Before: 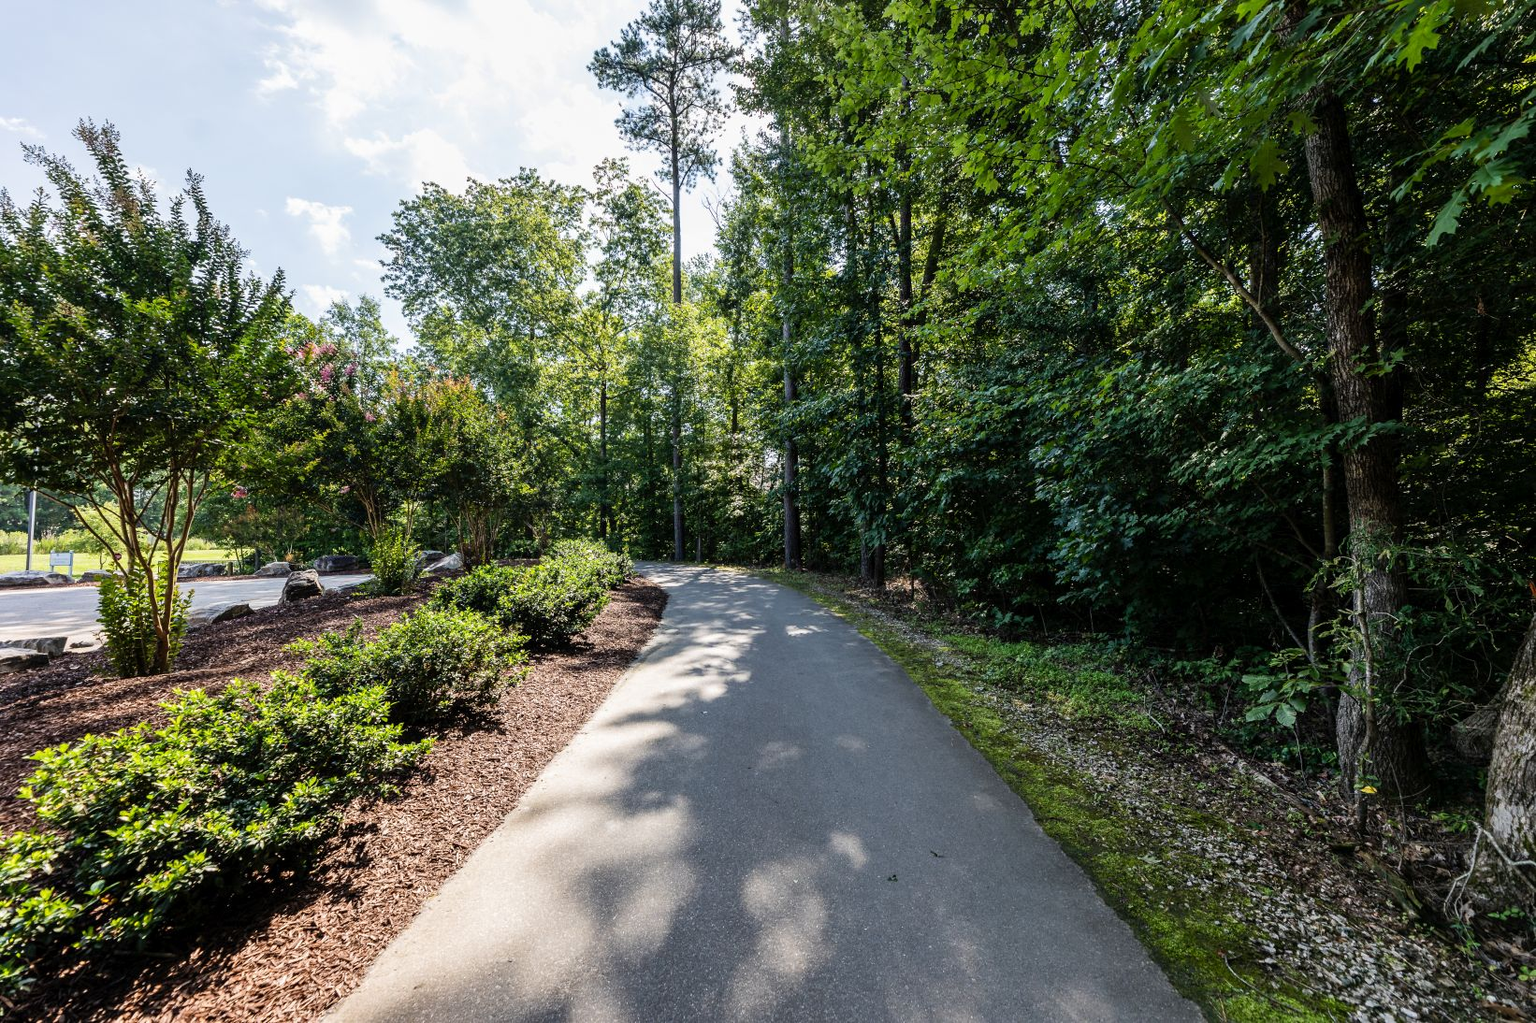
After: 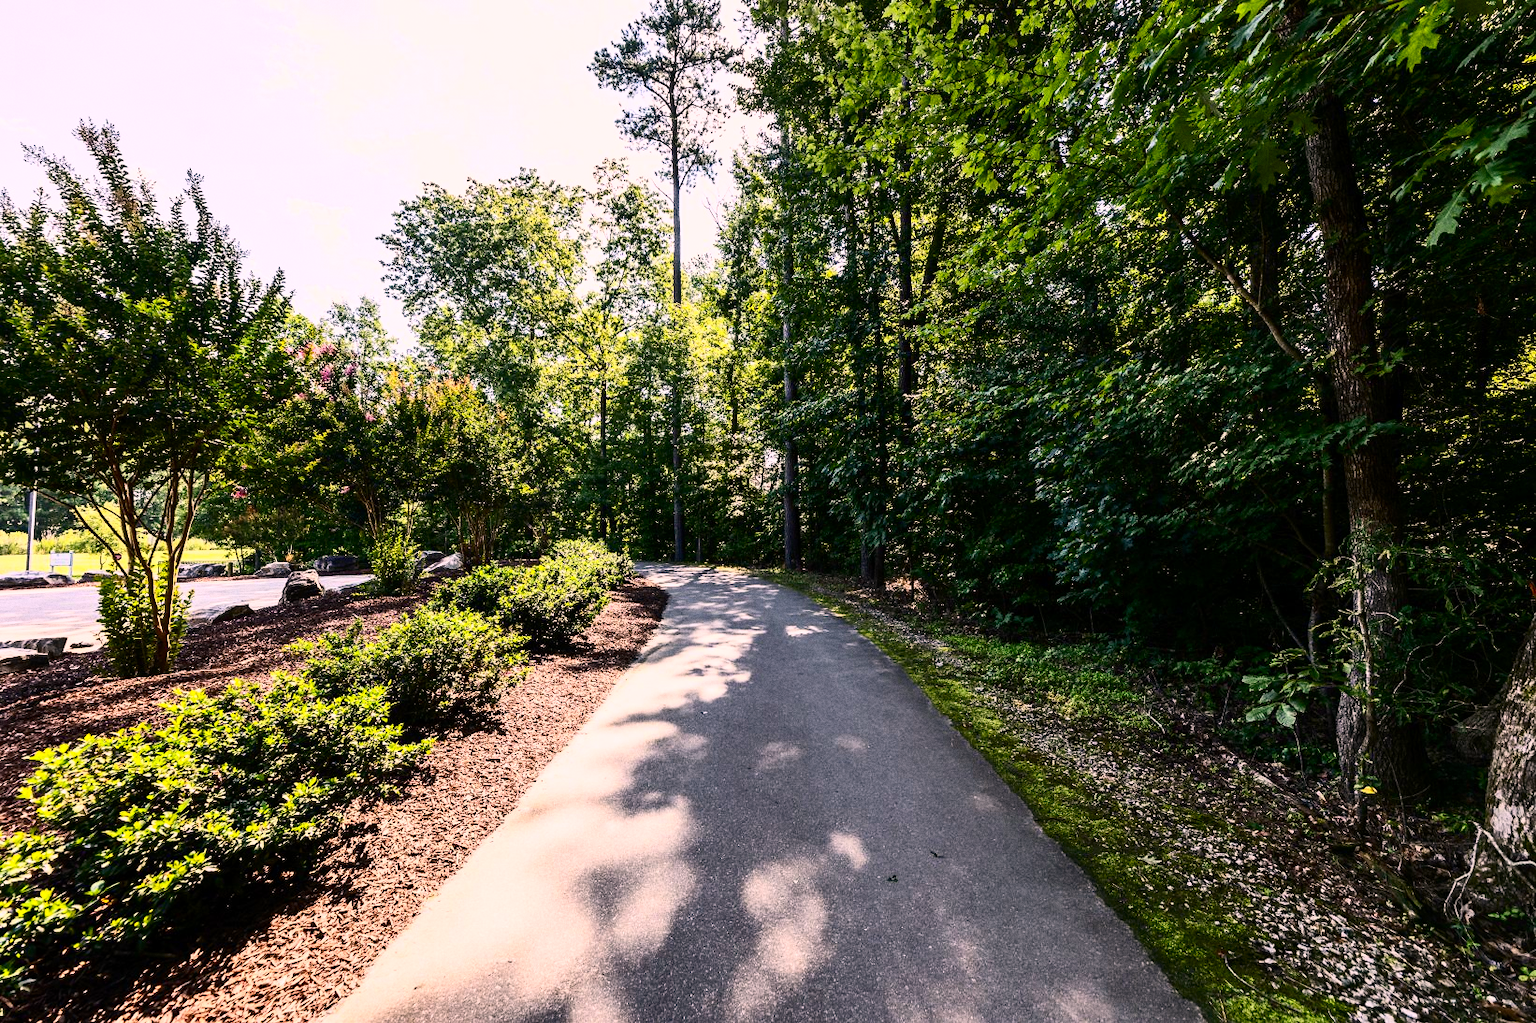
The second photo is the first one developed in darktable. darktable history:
color correction: highlights a* 12.23, highlights b* 5.41
grain: coarseness 0.09 ISO
tone equalizer: on, module defaults
contrast brightness saturation: contrast 0.4, brightness 0.1, saturation 0.21
